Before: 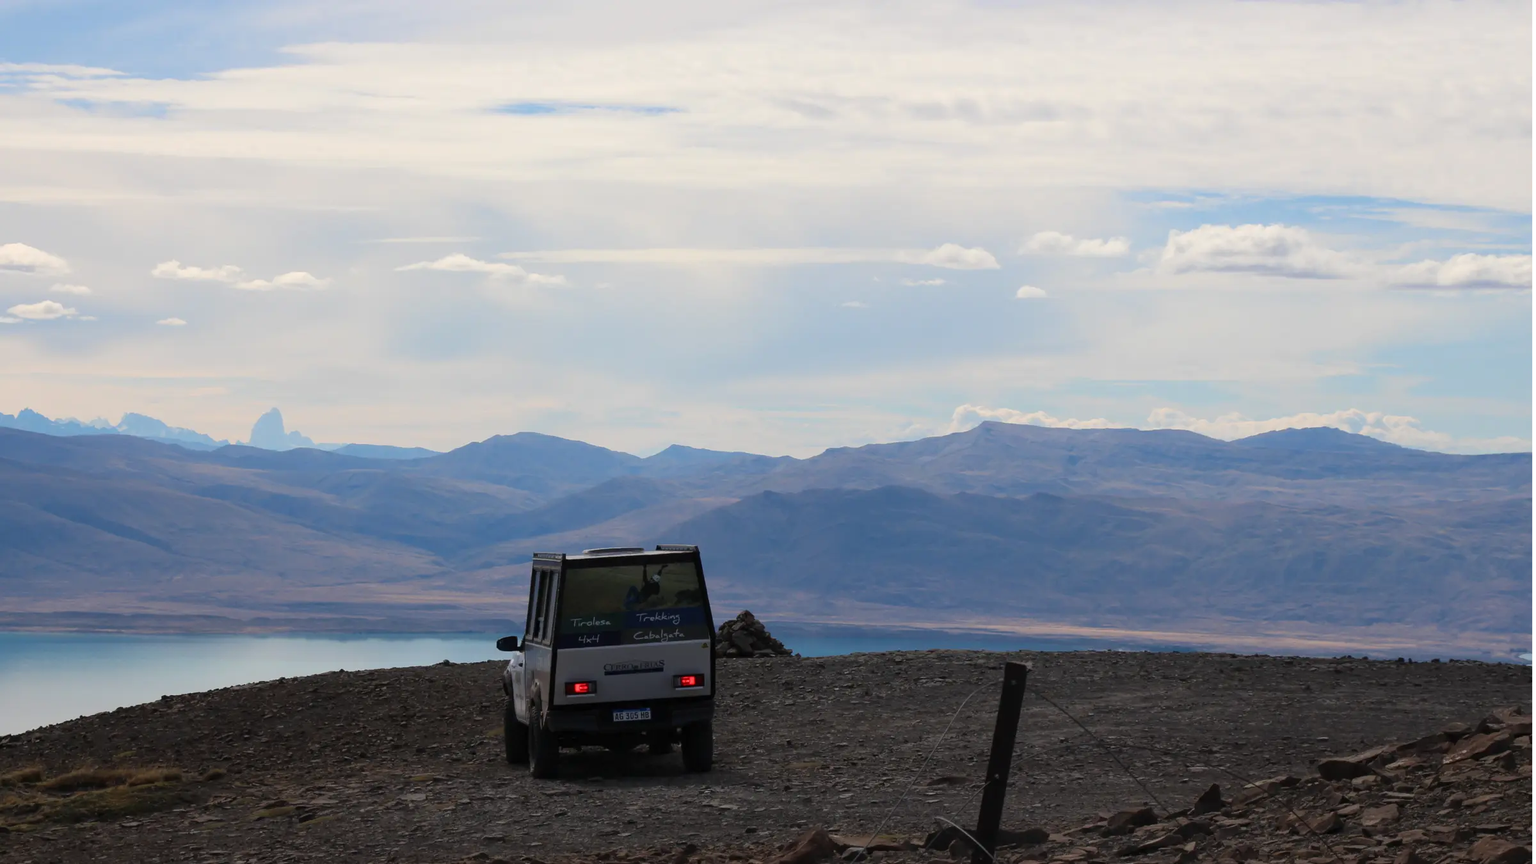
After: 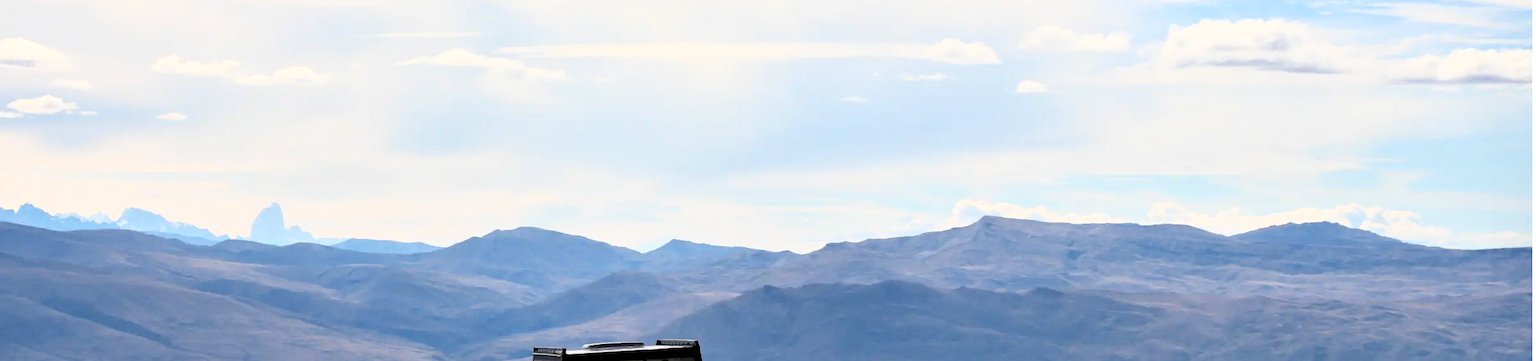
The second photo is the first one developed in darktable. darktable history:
contrast equalizer: y [[0.601, 0.6, 0.598, 0.598, 0.6, 0.601], [0.5 ×6], [0.5 ×6], [0 ×6], [0 ×6]]
crop and rotate: top 23.84%, bottom 34.294%
base curve: curves: ch0 [(0, 0) (0.557, 0.834) (1, 1)]
